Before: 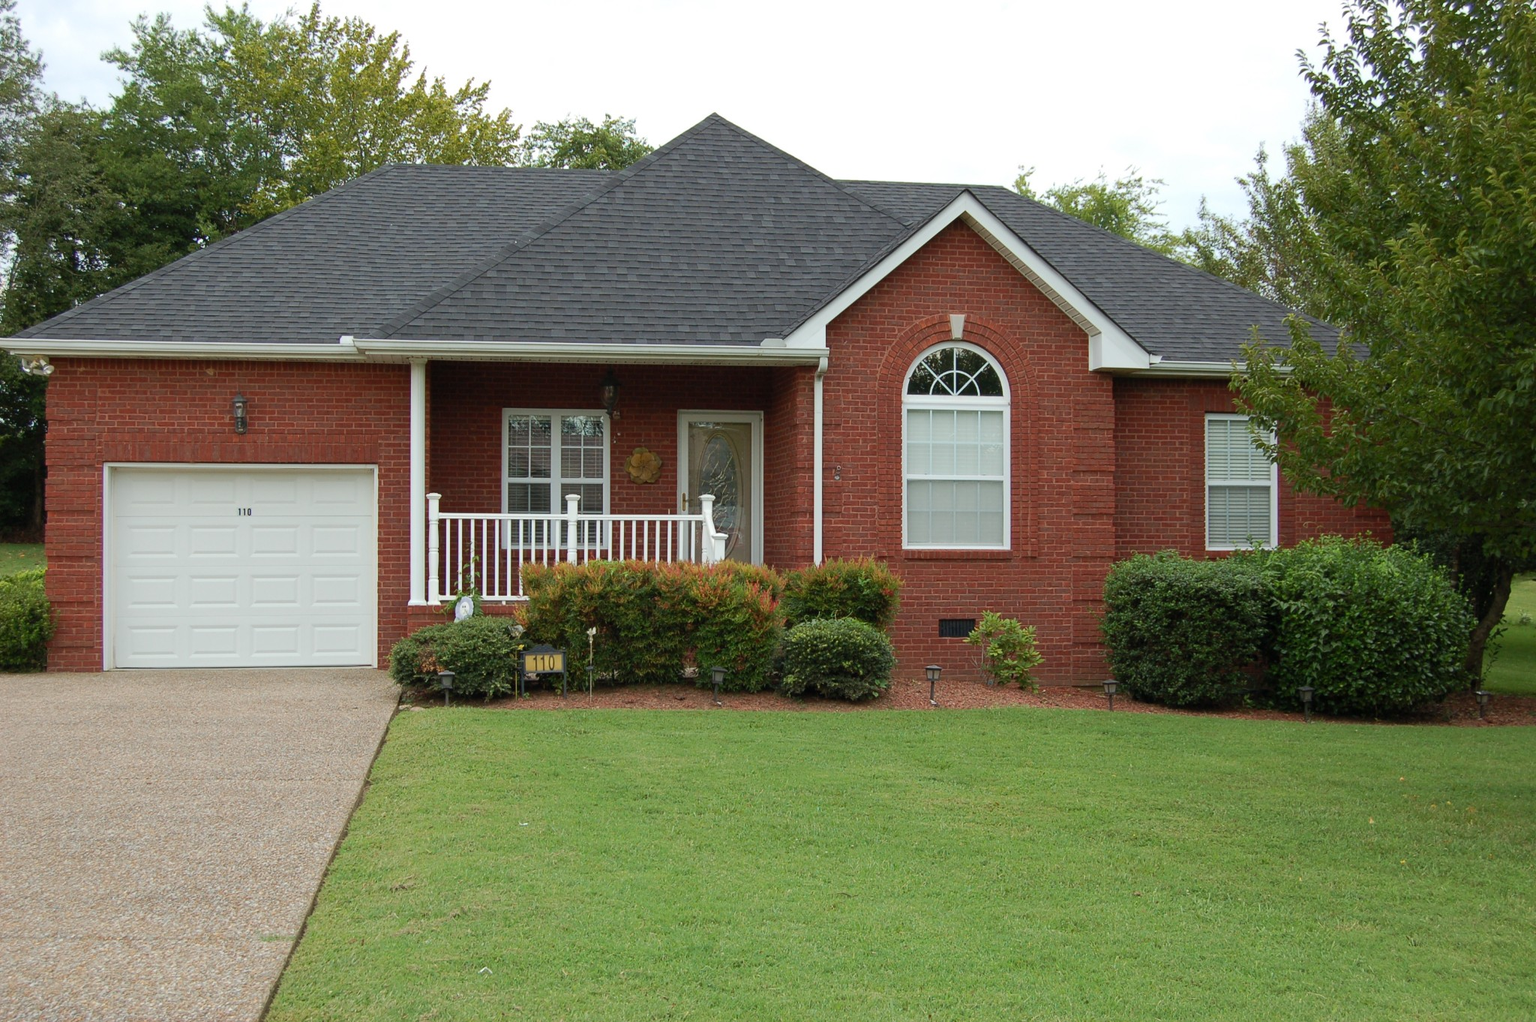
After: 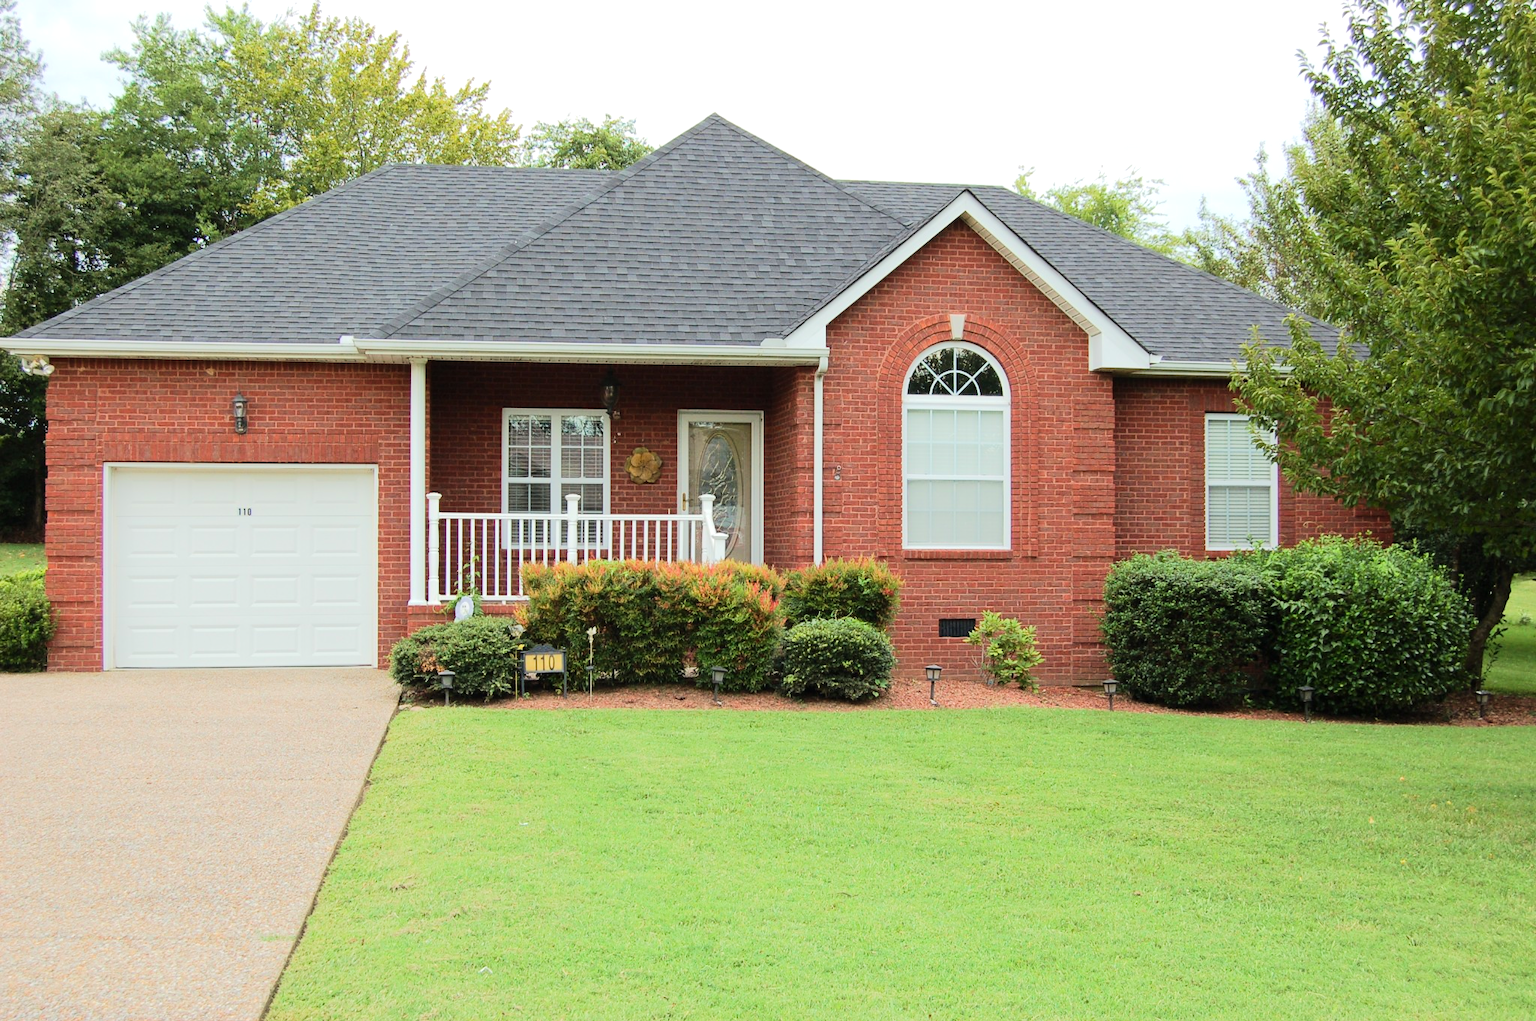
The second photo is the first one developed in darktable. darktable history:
tone equalizer: -7 EV 0.142 EV, -6 EV 0.591 EV, -5 EV 1.13 EV, -4 EV 1.36 EV, -3 EV 1.18 EV, -2 EV 0.6 EV, -1 EV 0.157 EV, edges refinement/feathering 500, mask exposure compensation -1.57 EV, preserve details no
